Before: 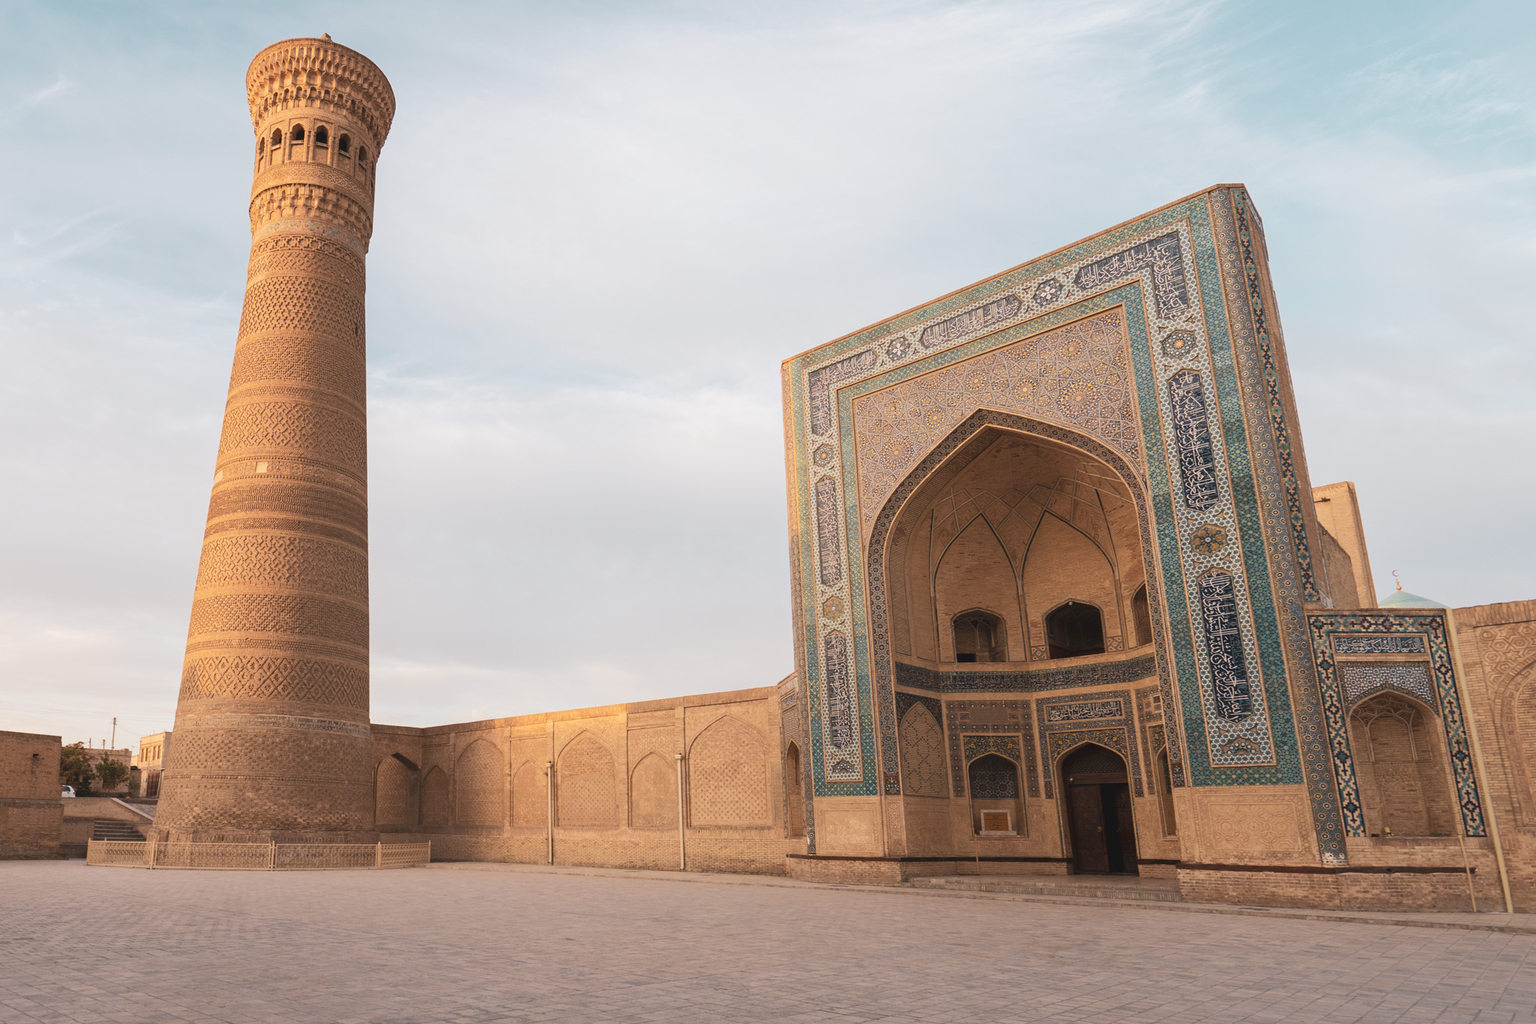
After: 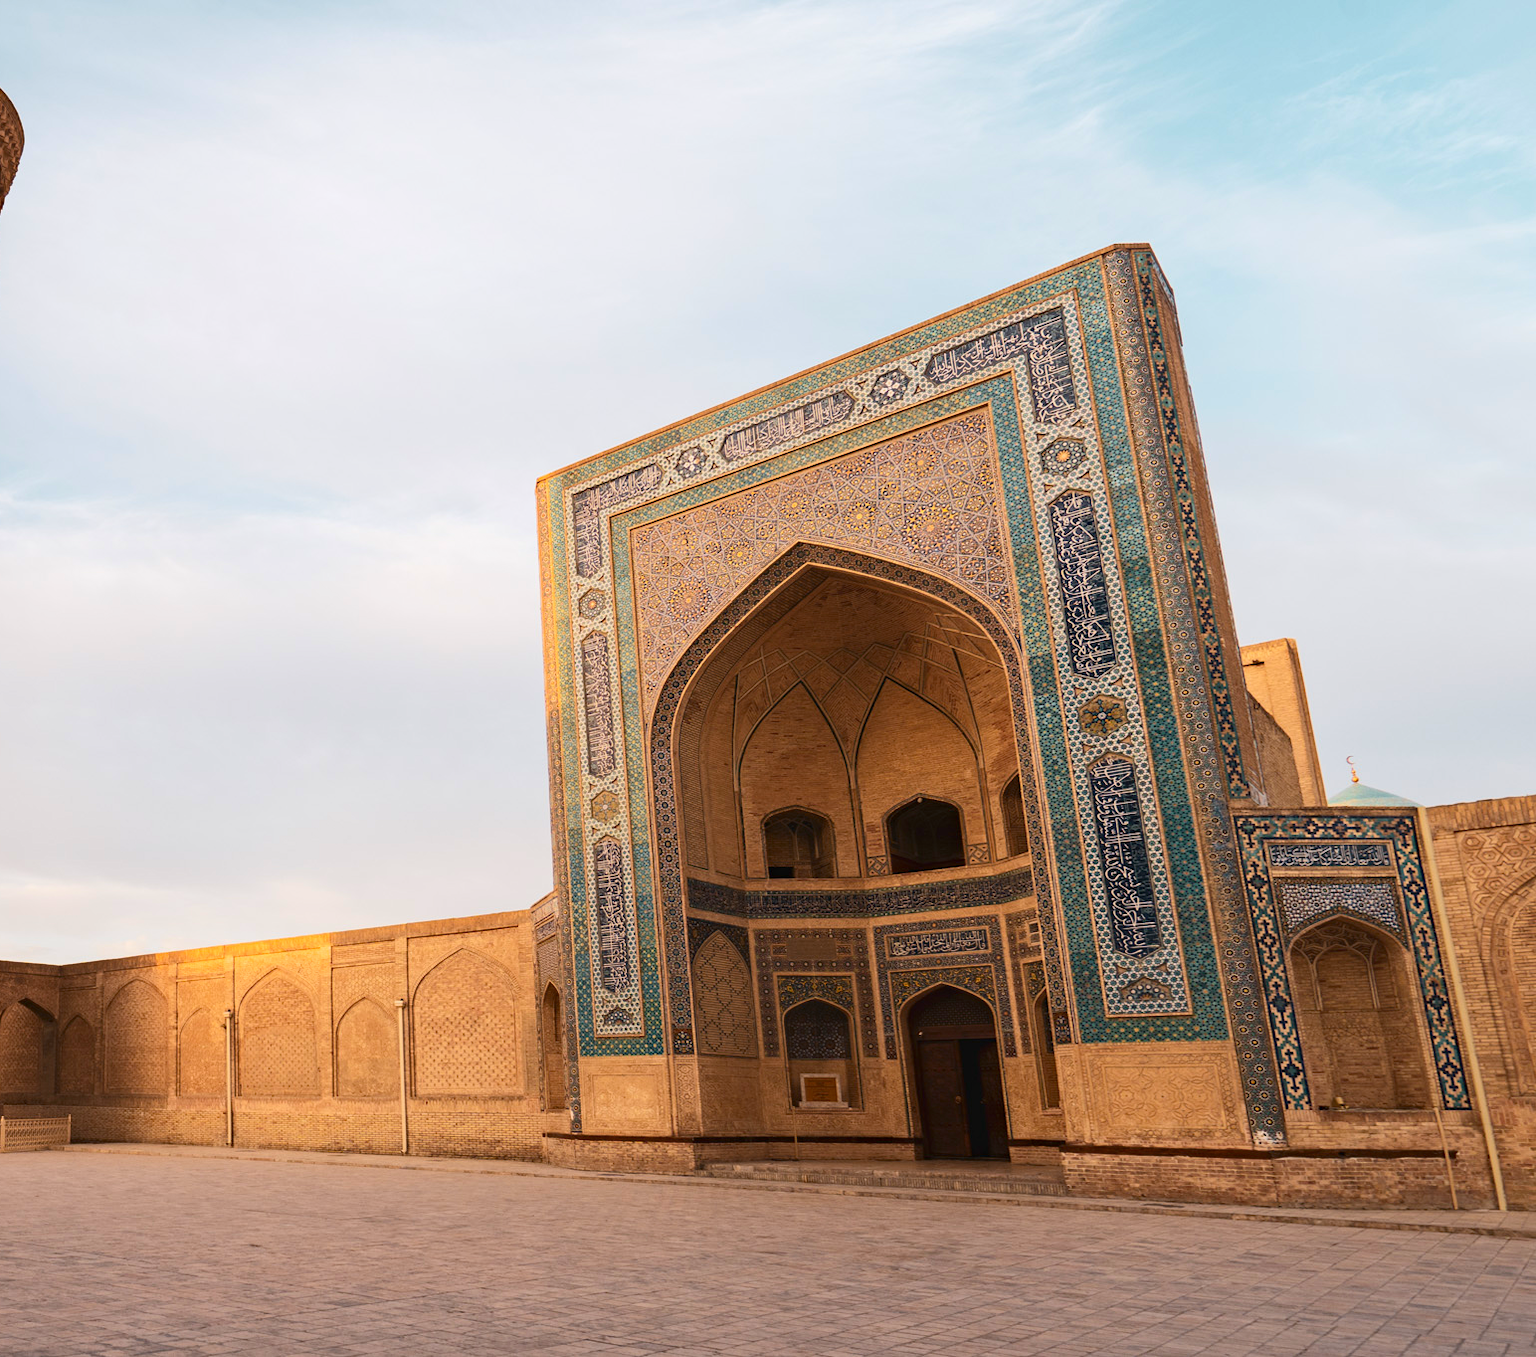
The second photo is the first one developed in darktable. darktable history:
contrast brightness saturation: contrast 0.18, saturation 0.3
haze removal: strength 0.29, distance 0.25, compatibility mode true, adaptive false
crop and rotate: left 24.6%
